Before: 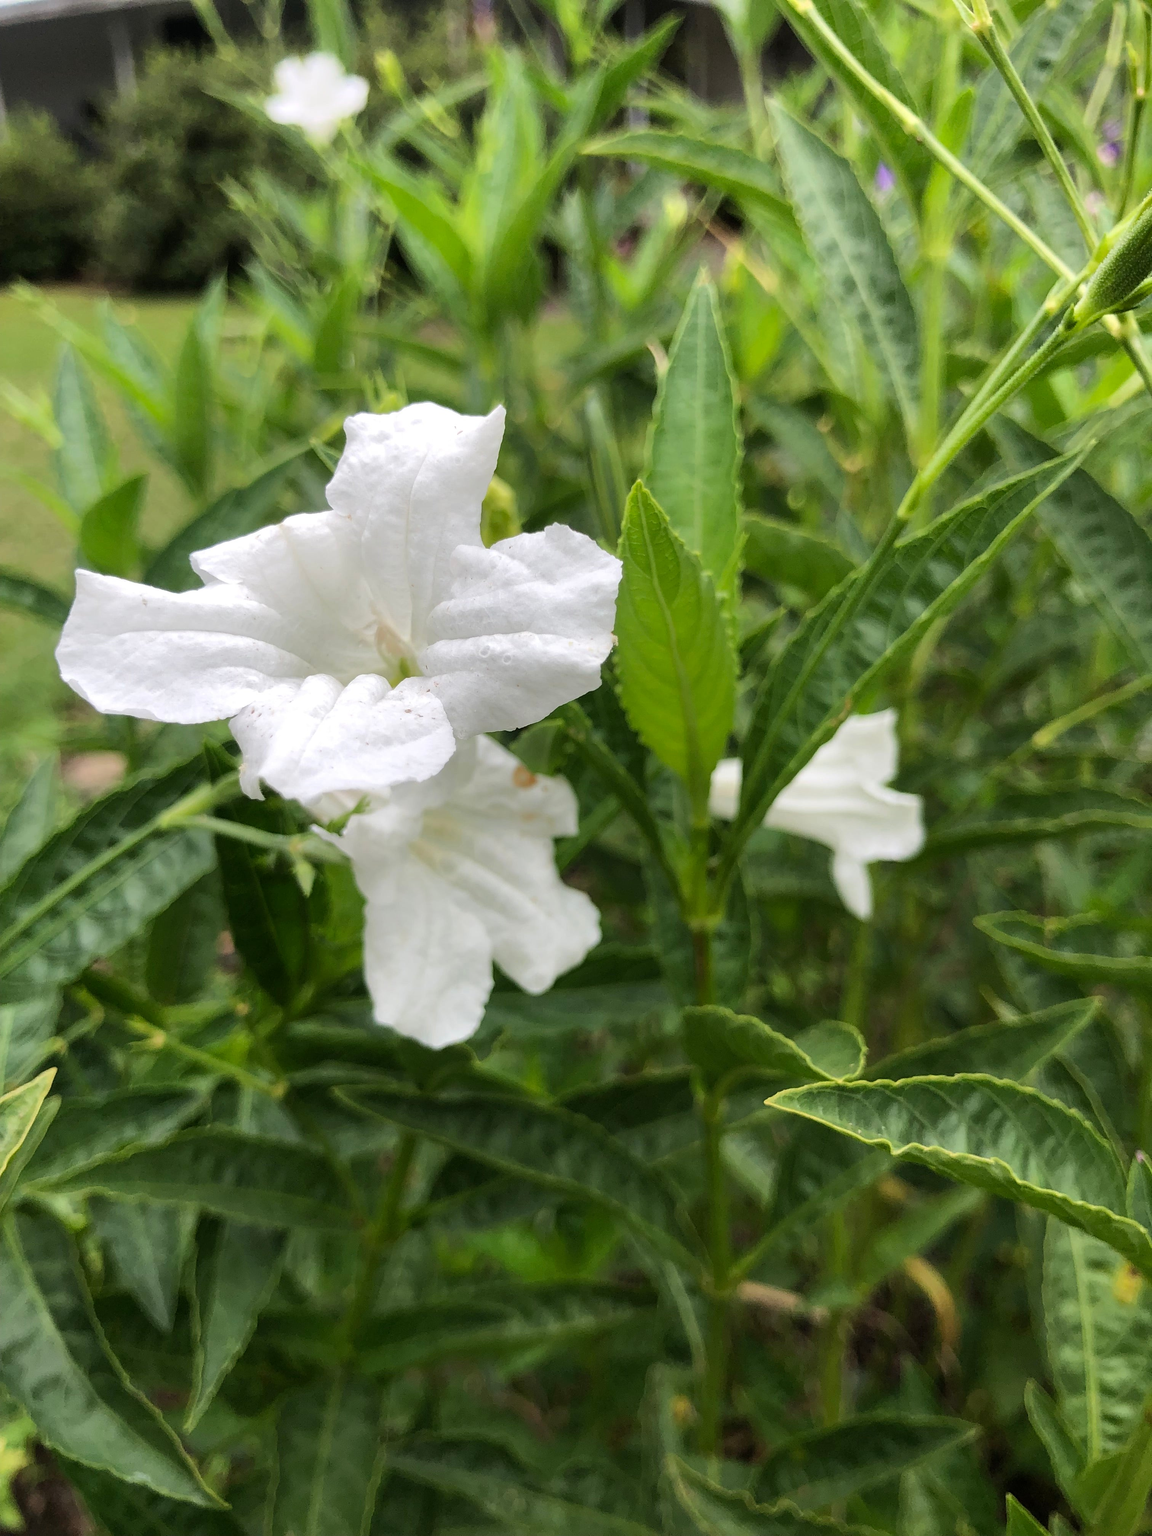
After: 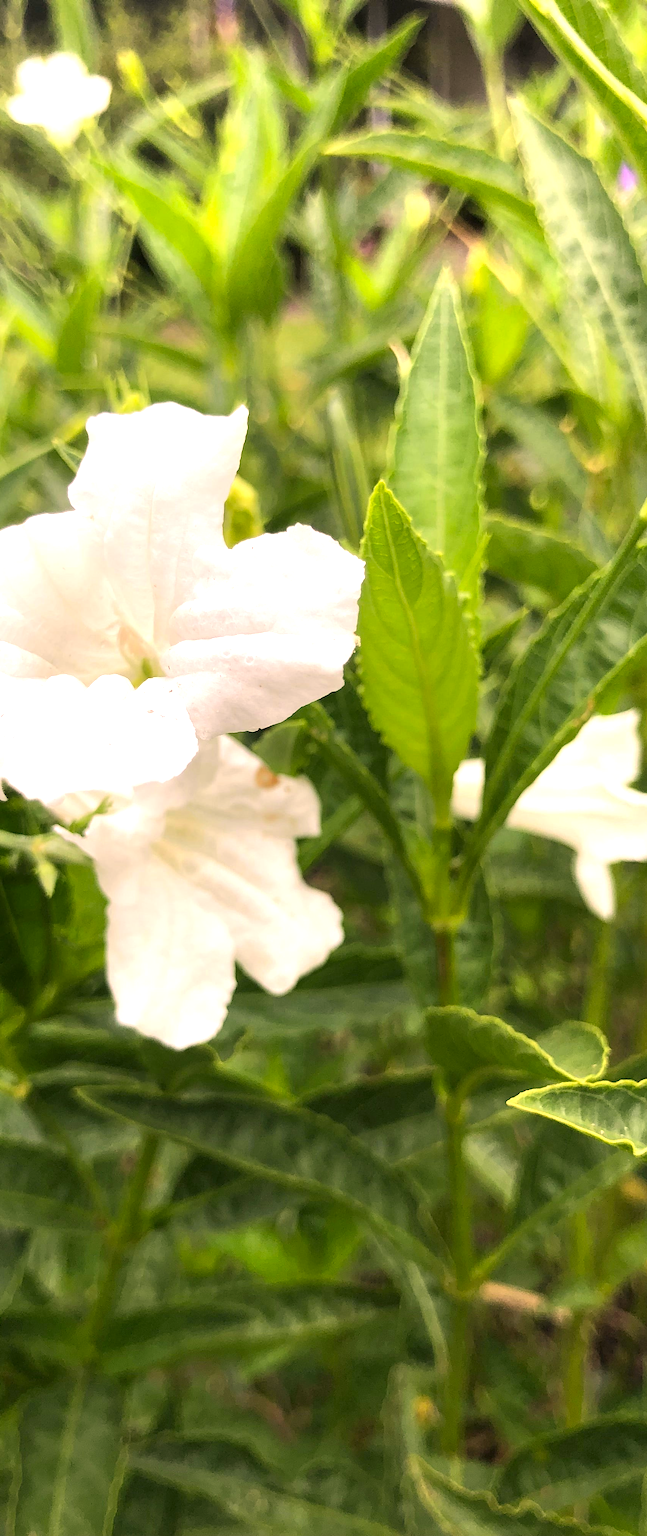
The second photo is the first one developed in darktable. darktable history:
crop and rotate: left 22.419%, right 21.378%
exposure: black level correction 0, exposure 0.898 EV, compensate exposure bias true, compensate highlight preservation false
color correction: highlights a* 11.58, highlights b* 12.26
